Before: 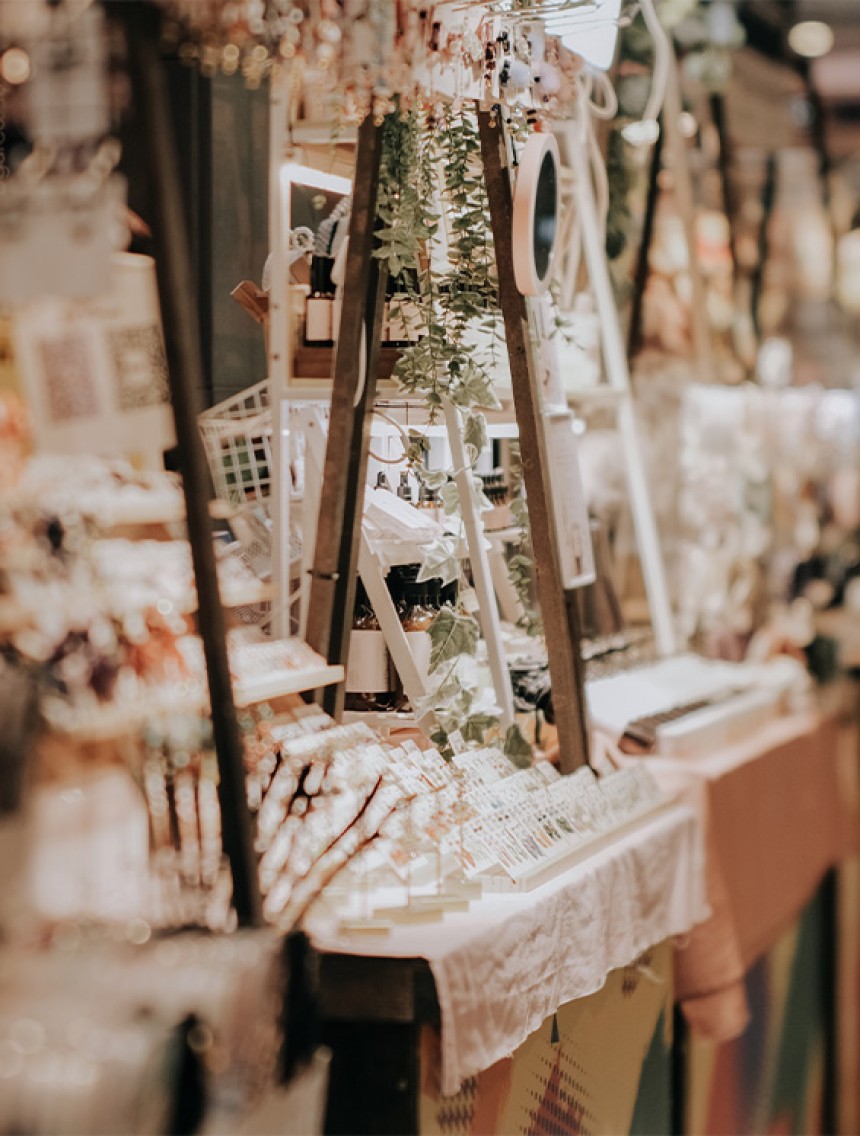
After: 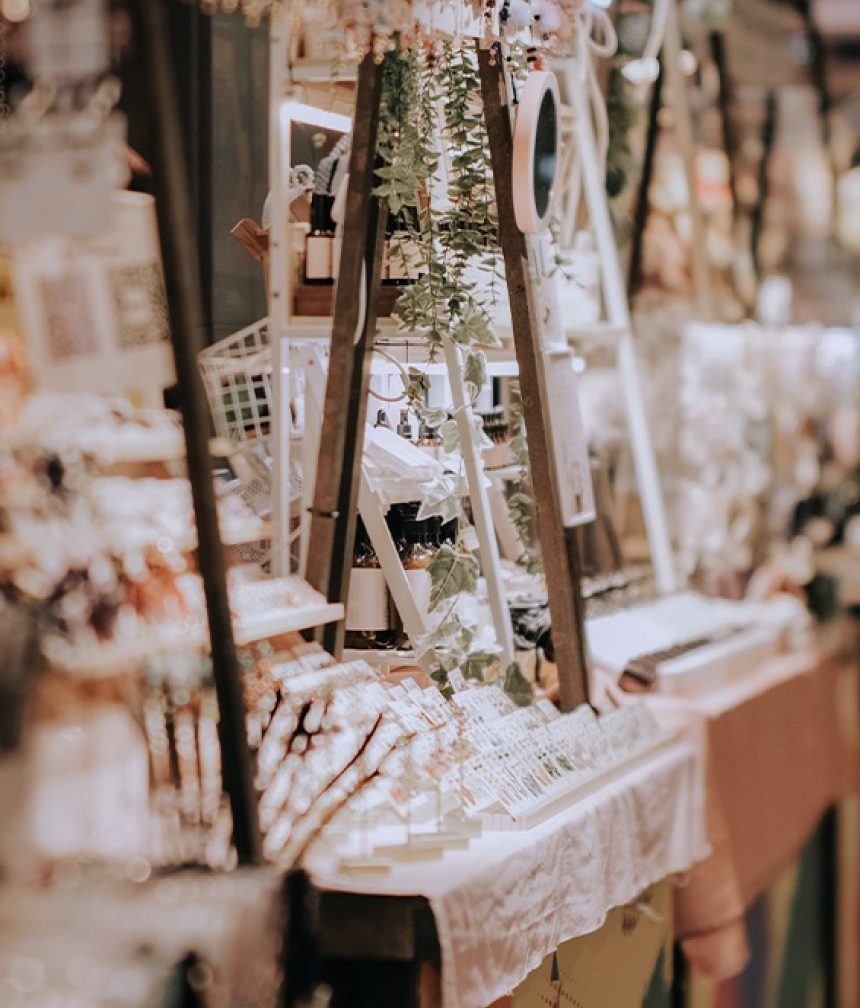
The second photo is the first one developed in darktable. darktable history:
white balance: red 0.984, blue 1.059
crop and rotate: top 5.609%, bottom 5.609%
